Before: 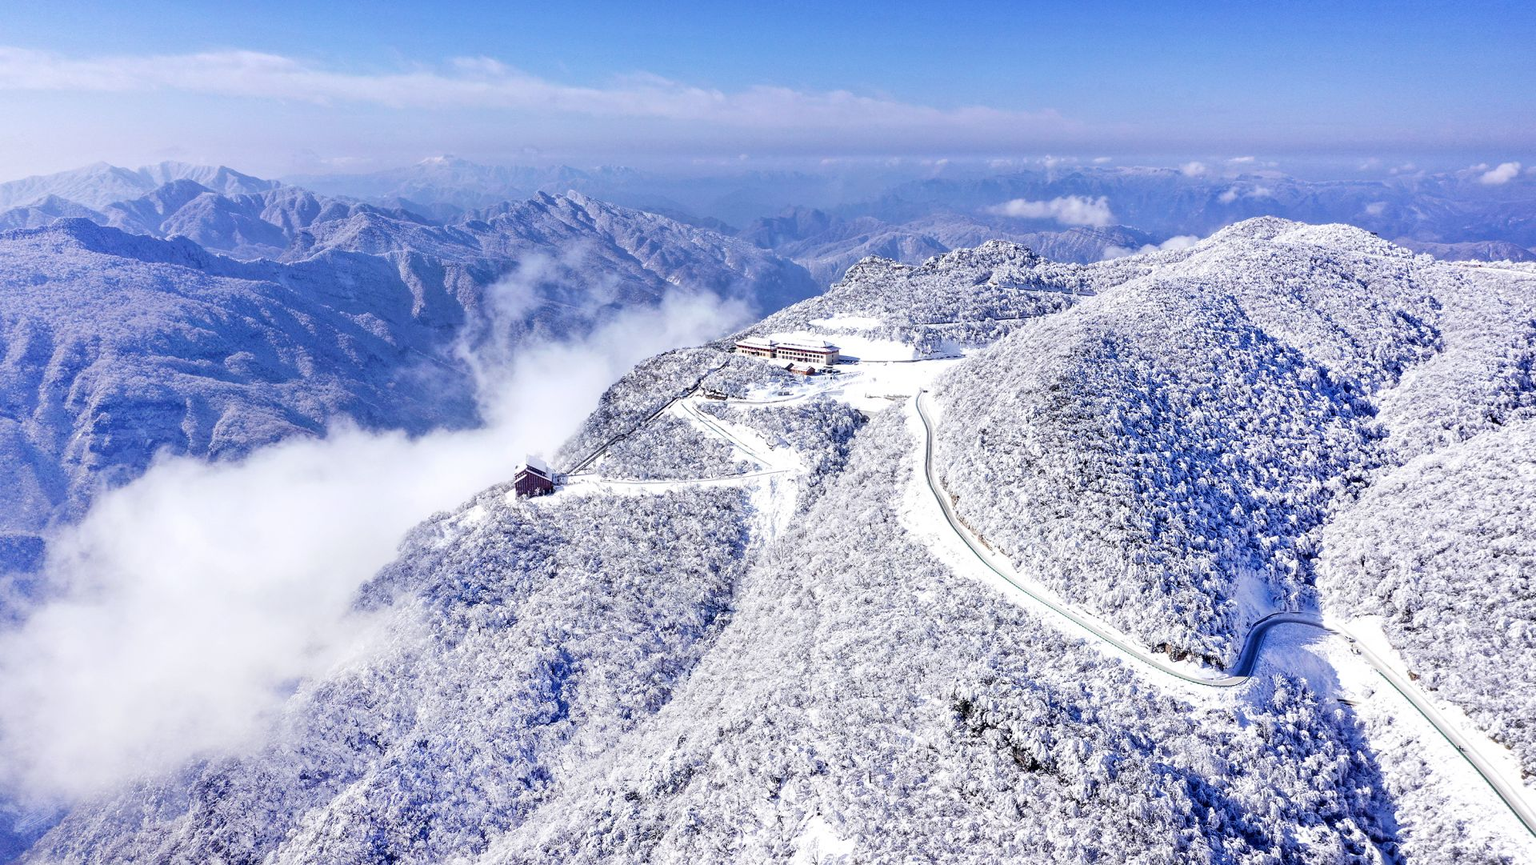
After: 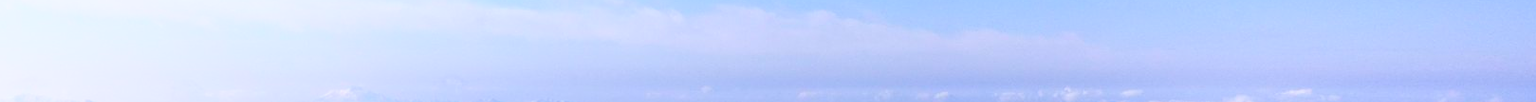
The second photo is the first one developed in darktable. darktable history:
crop and rotate: left 9.644%, top 9.491%, right 6.021%, bottom 80.509%
sharpen: amount 0.2
rotate and perspective: automatic cropping original format, crop left 0, crop top 0
shadows and highlights: shadows -54.3, highlights 86.09, soften with gaussian
